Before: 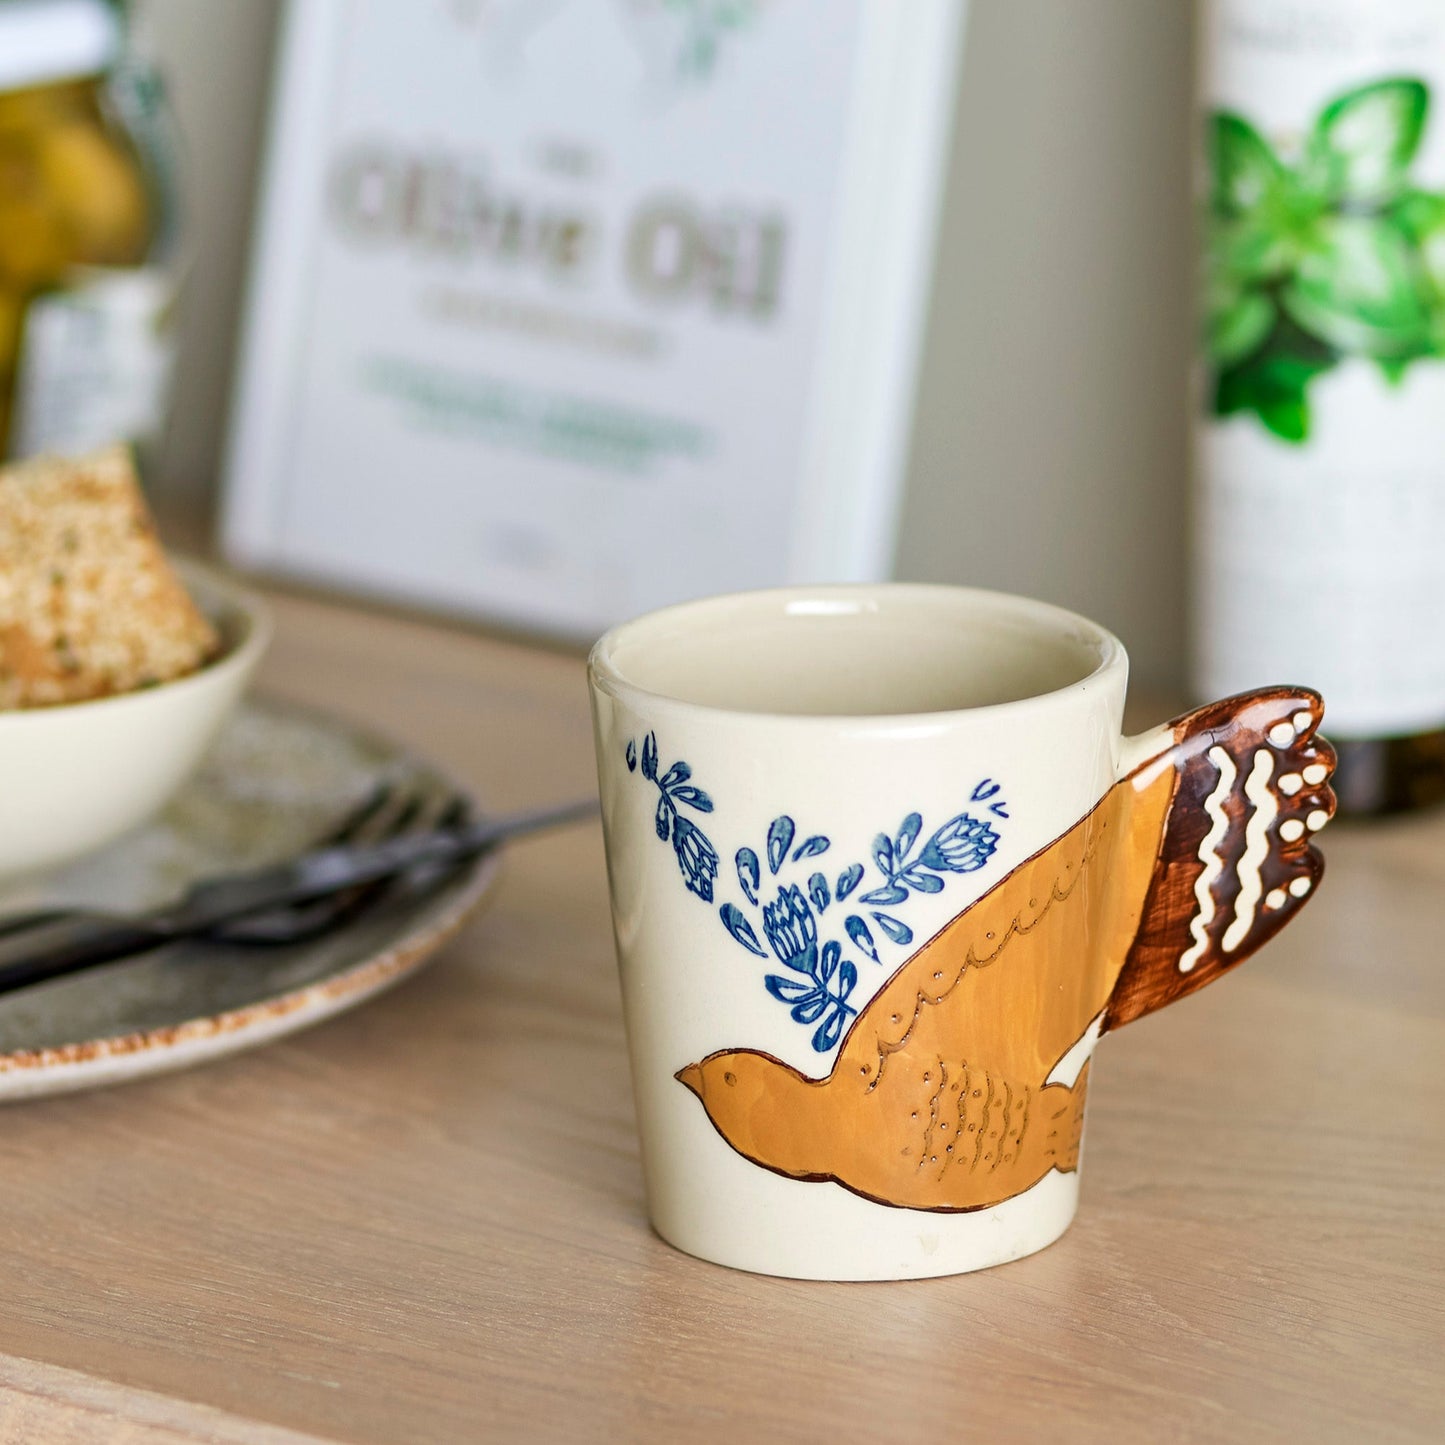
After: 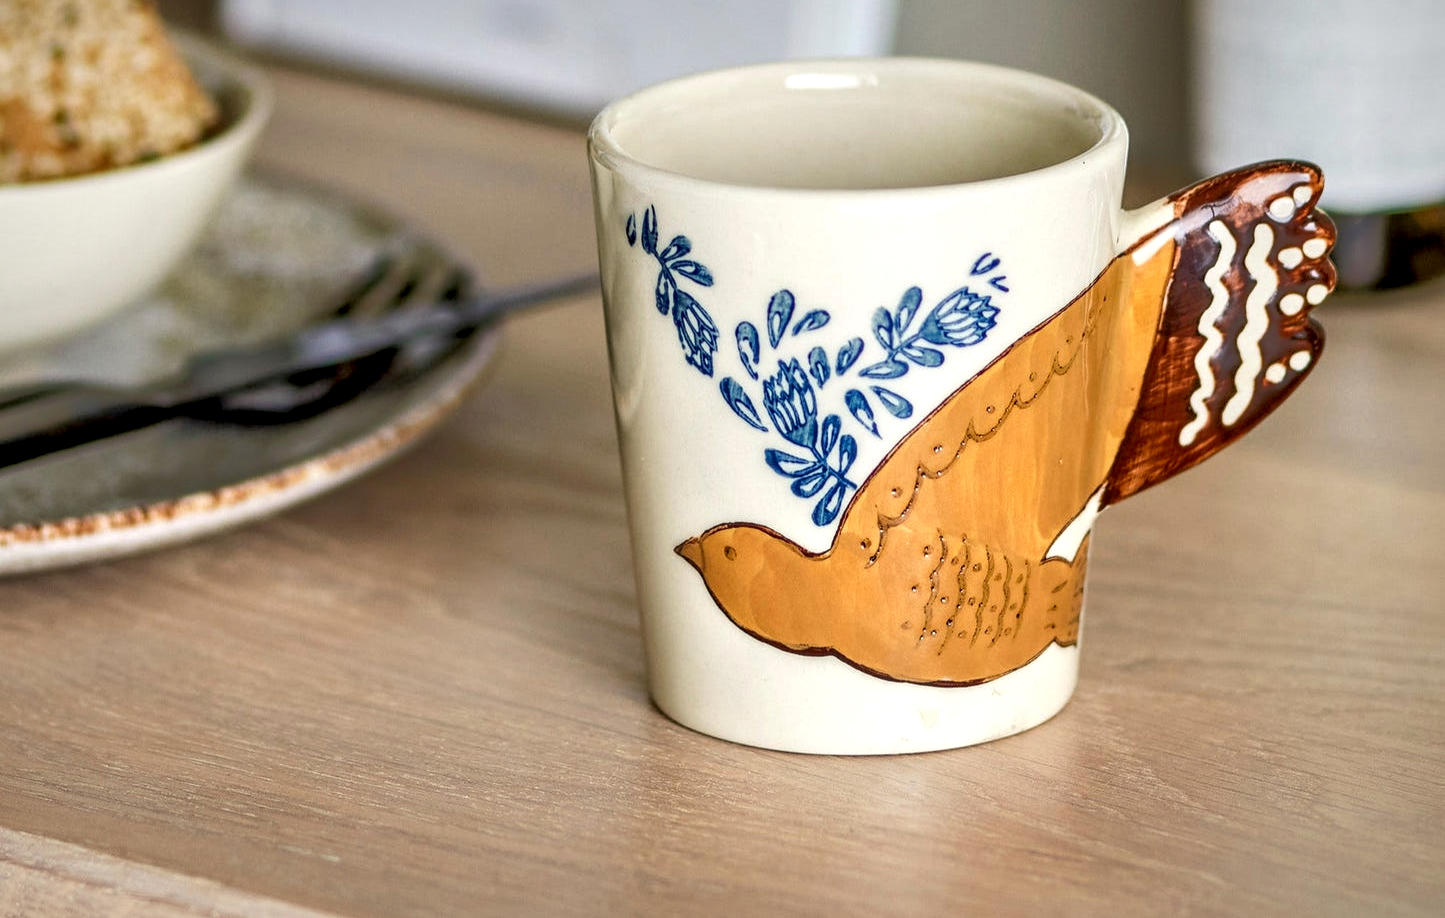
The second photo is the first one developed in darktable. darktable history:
crop and rotate: top 36.435%
tone equalizer: -8 EV -0.528 EV, -7 EV -0.319 EV, -6 EV -0.083 EV, -5 EV 0.413 EV, -4 EV 0.985 EV, -3 EV 0.791 EV, -2 EV -0.01 EV, -1 EV 0.14 EV, +0 EV -0.012 EV, smoothing 1
local contrast: detail 150%
vignetting: fall-off start 80.87%, fall-off radius 61.59%, brightness -0.384, saturation 0.007, center (0, 0.007), automatic ratio true, width/height ratio 1.418
